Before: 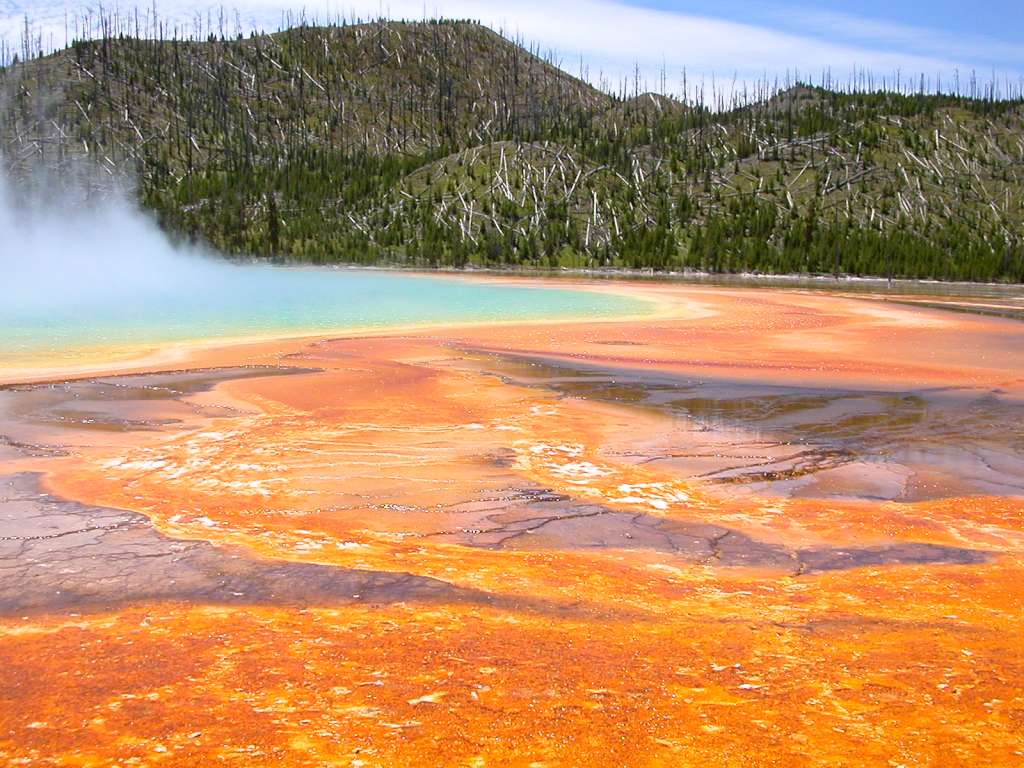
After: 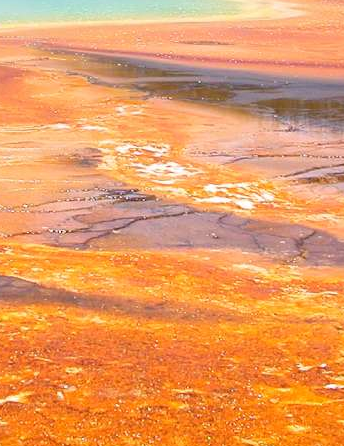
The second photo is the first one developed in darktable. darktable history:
crop: left 40.525%, top 39.079%, right 25.873%, bottom 2.807%
